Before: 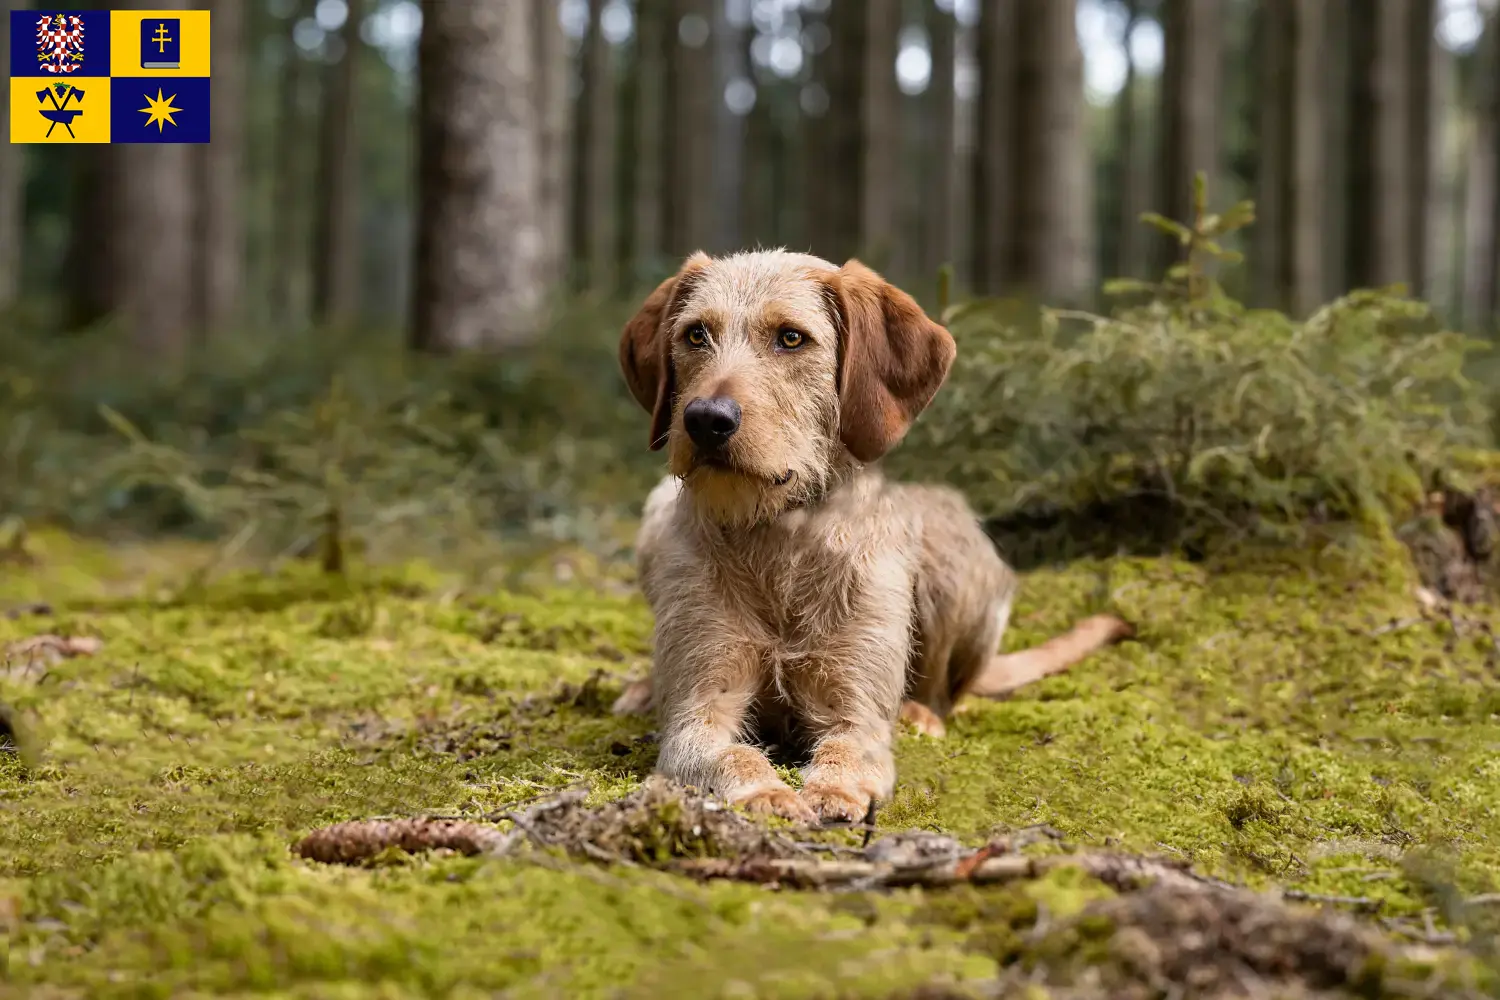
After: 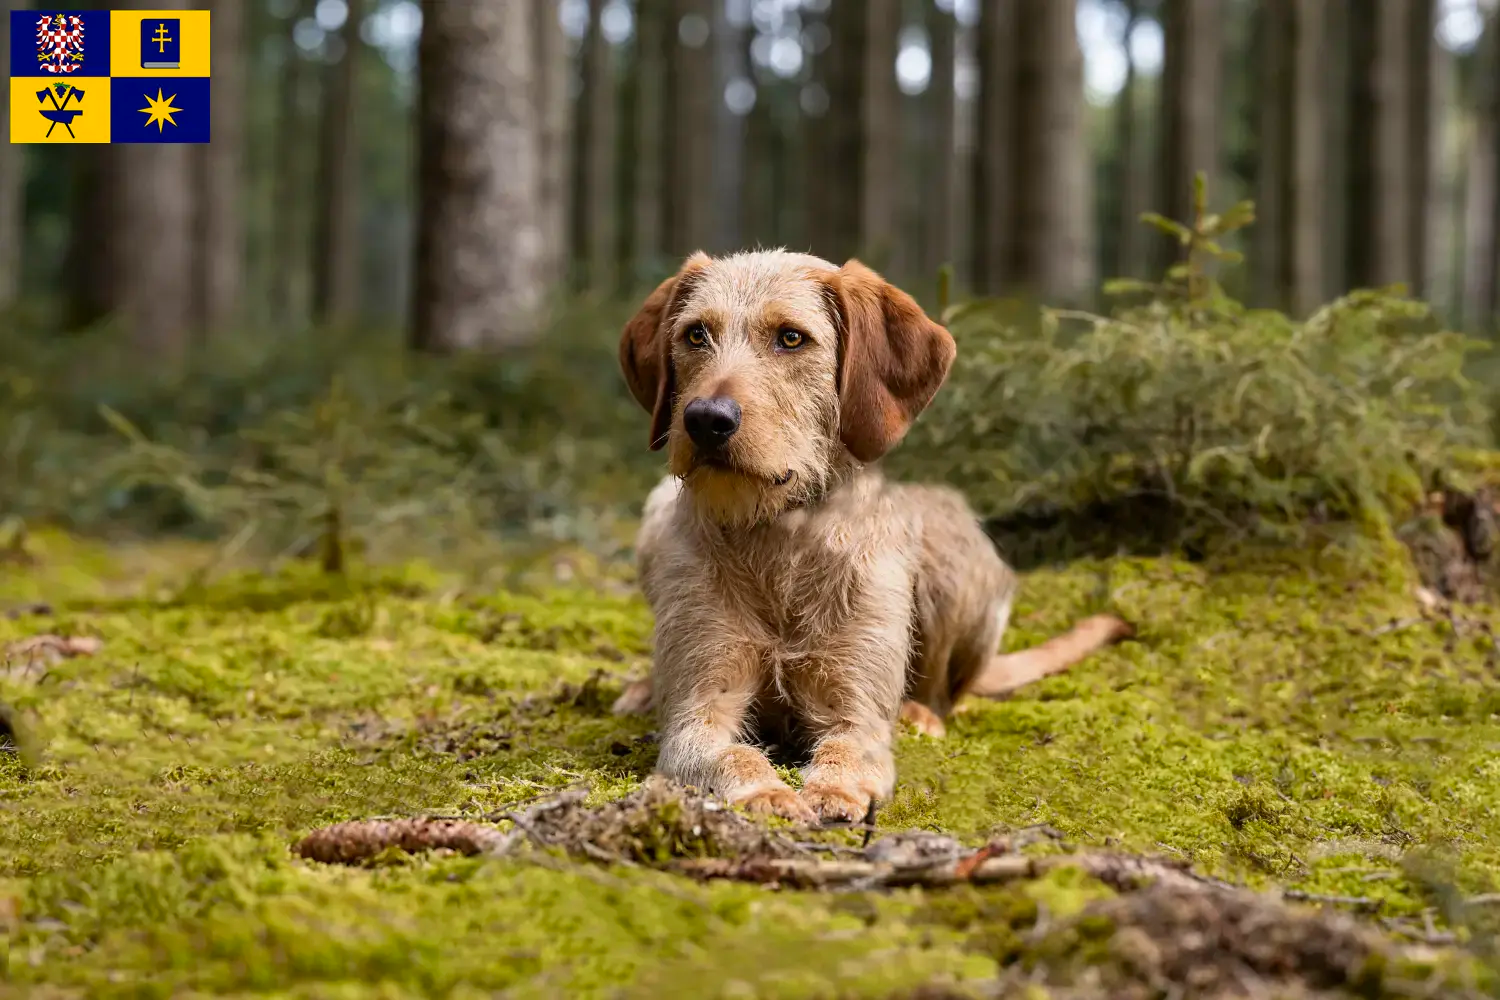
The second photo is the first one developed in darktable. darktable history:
contrast brightness saturation: saturation 0.129
